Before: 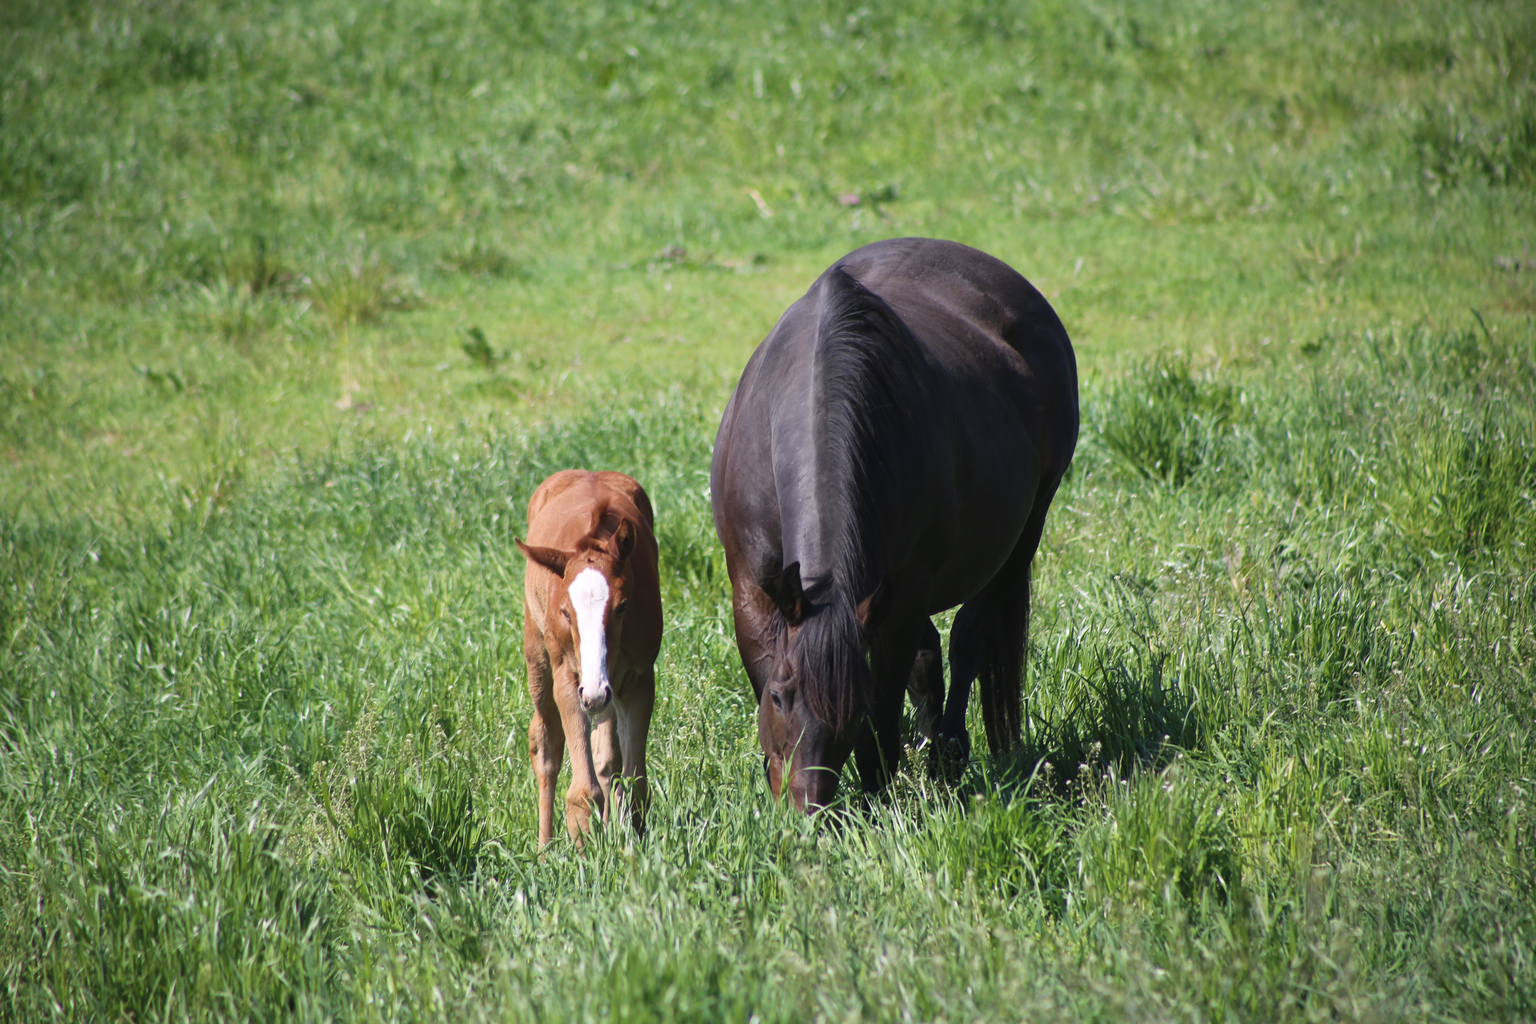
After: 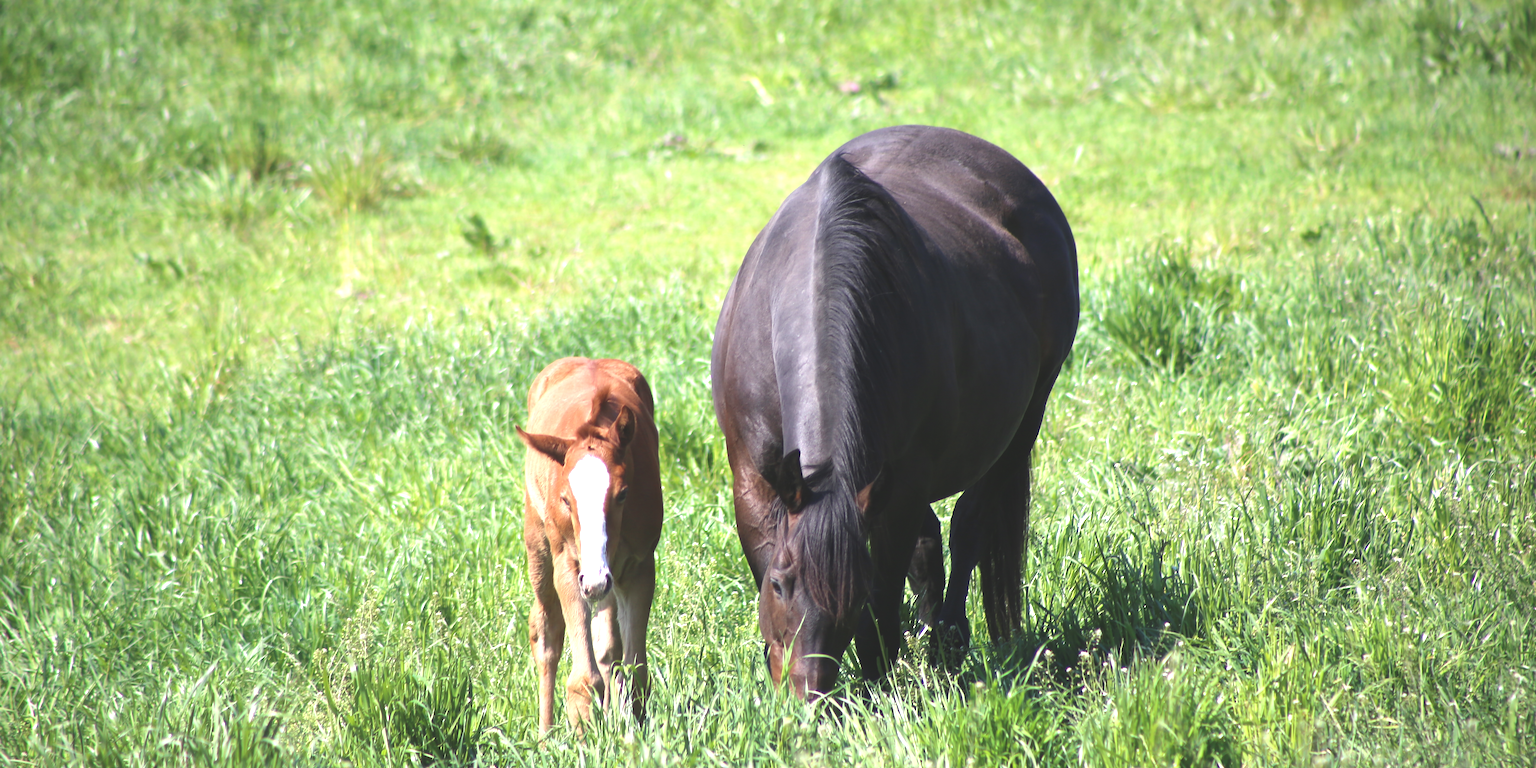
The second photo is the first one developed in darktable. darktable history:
exposure: black level correction -0.005, exposure 1.002 EV, compensate highlight preservation false
crop: top 11.038%, bottom 13.962%
